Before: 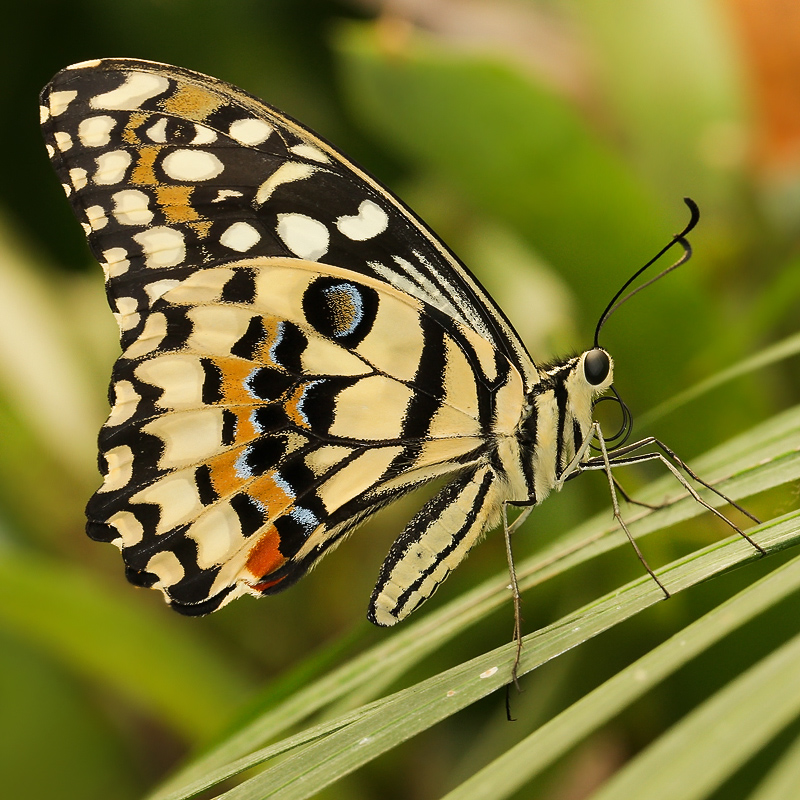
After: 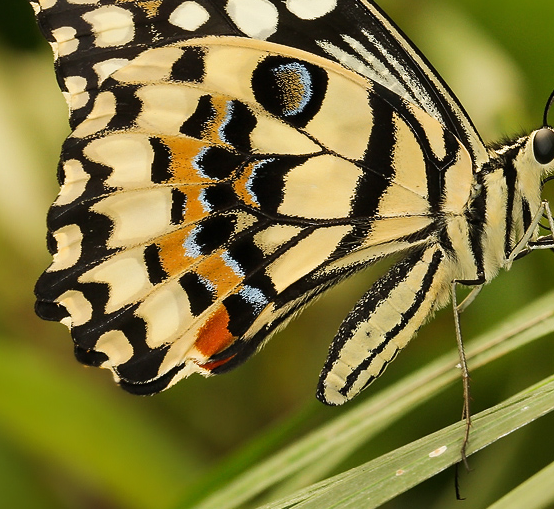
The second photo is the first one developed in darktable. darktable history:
tone equalizer: on, module defaults
crop: left 6.488%, top 27.668%, right 24.183%, bottom 8.656%
